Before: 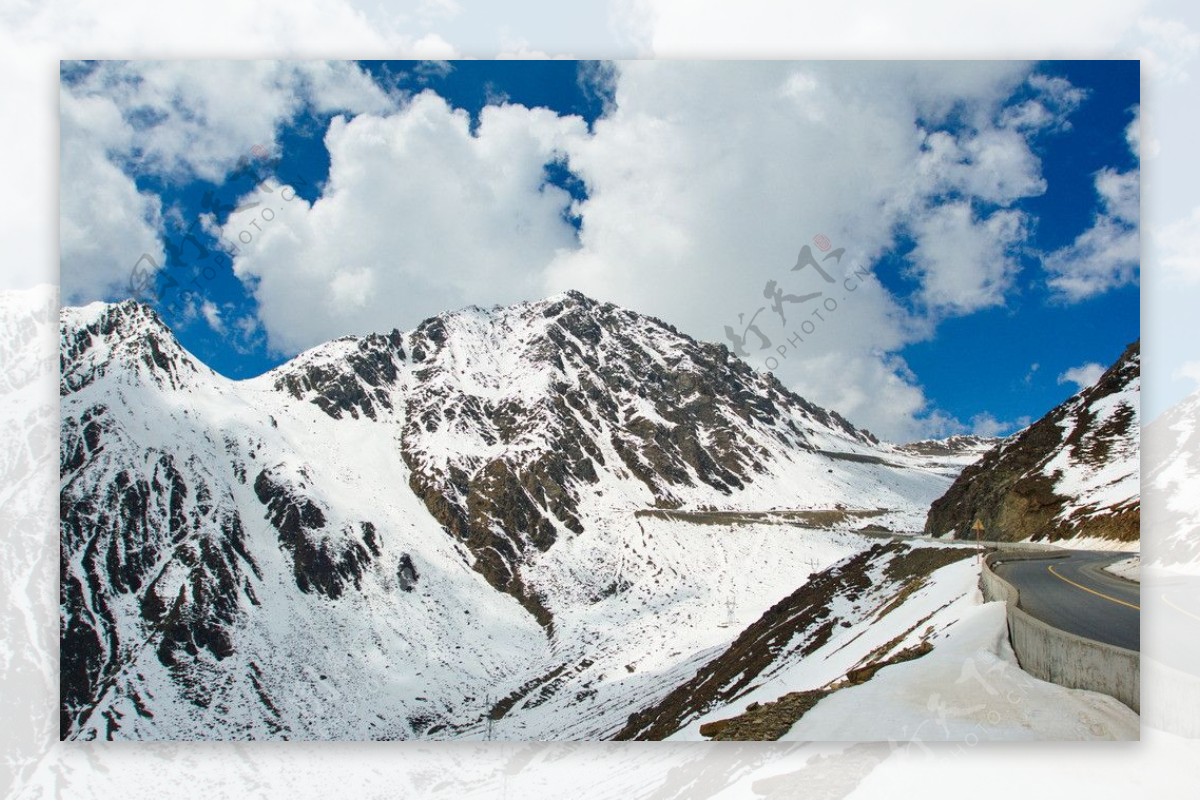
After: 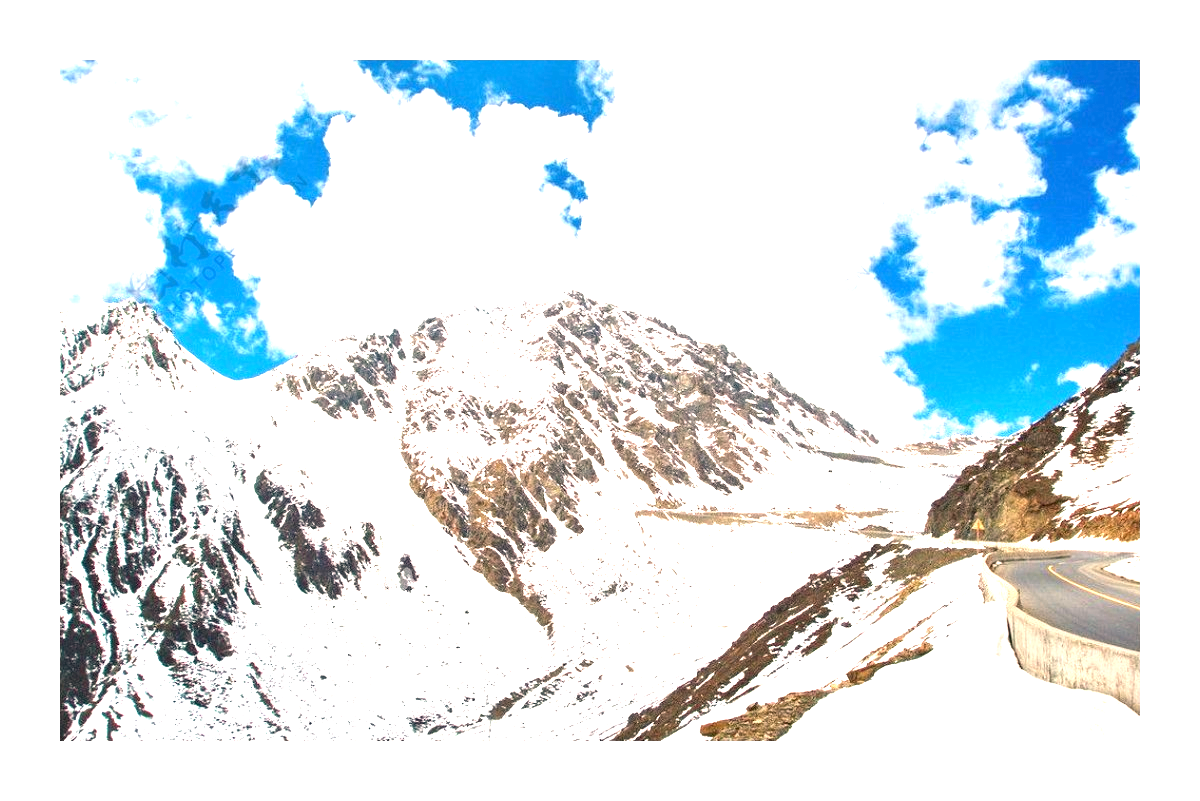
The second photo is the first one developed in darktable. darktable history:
white balance: red 1.127, blue 0.943
exposure: exposure 2 EV, compensate exposure bias true, compensate highlight preservation false
